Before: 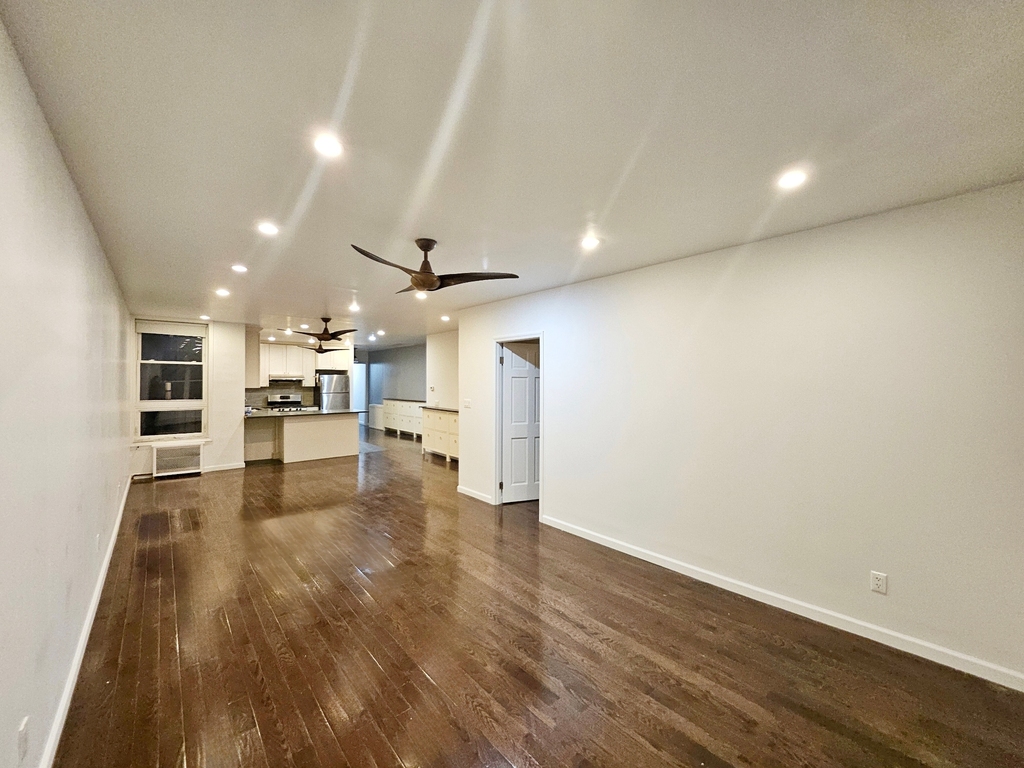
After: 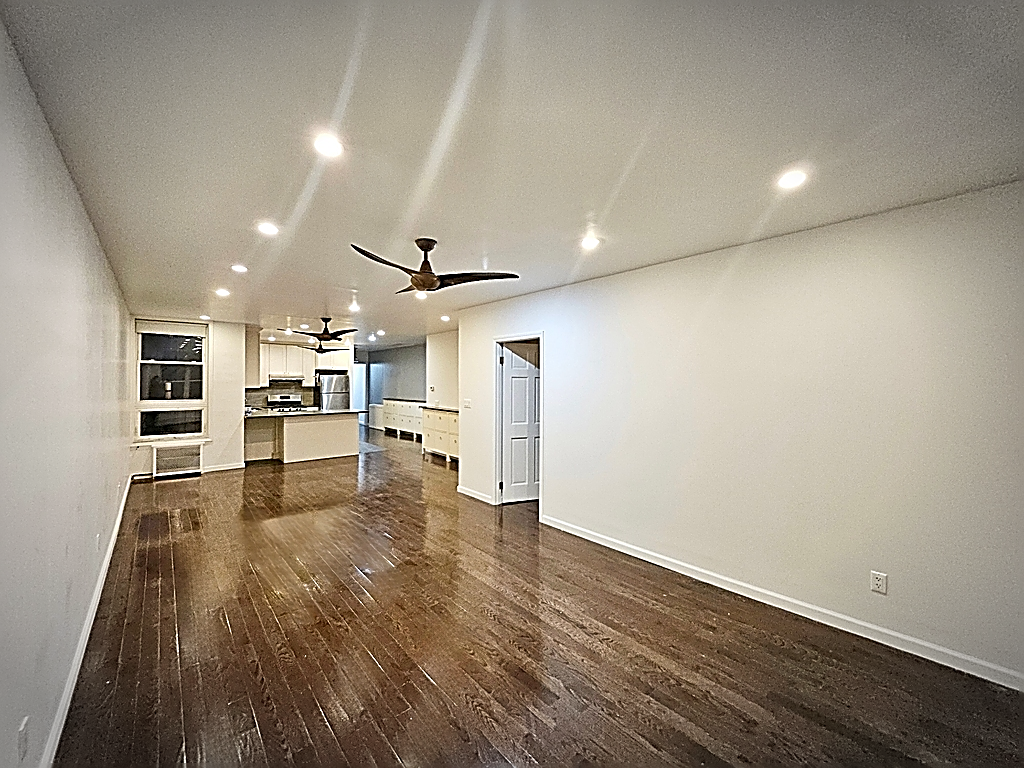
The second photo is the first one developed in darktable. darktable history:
sharpen: amount 1.861
vignetting: fall-off start 79.43%, saturation -0.649, width/height ratio 1.327, unbound false
